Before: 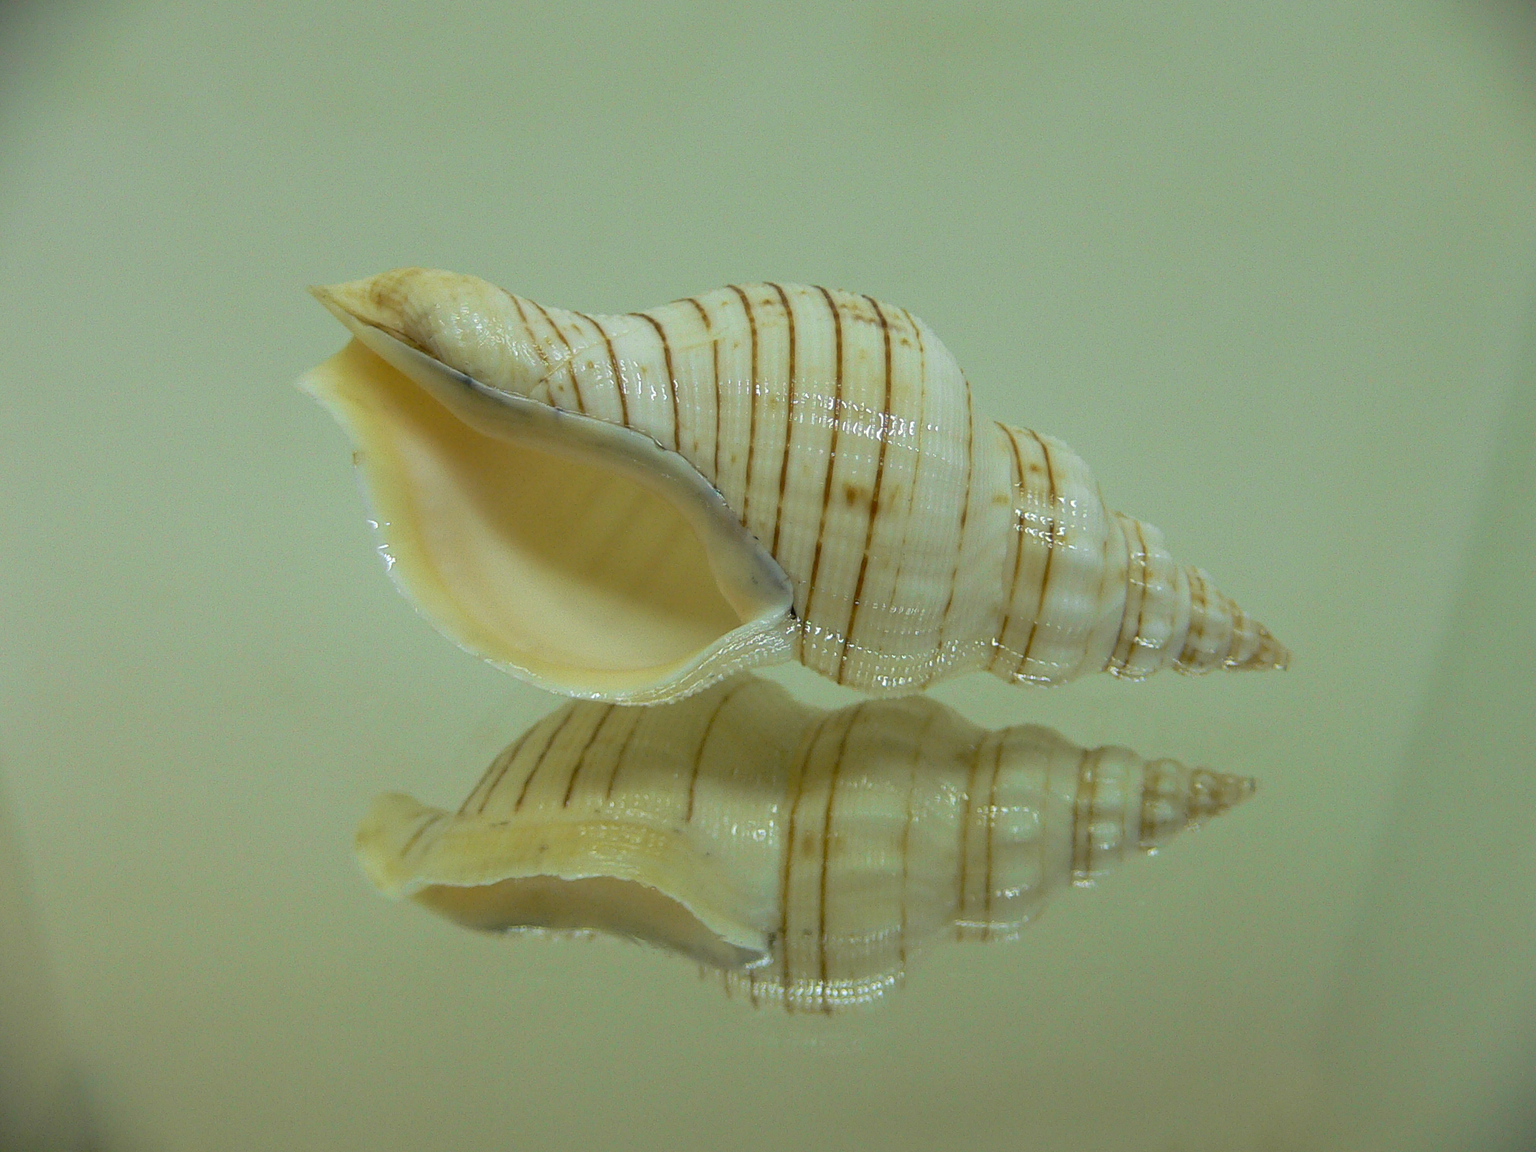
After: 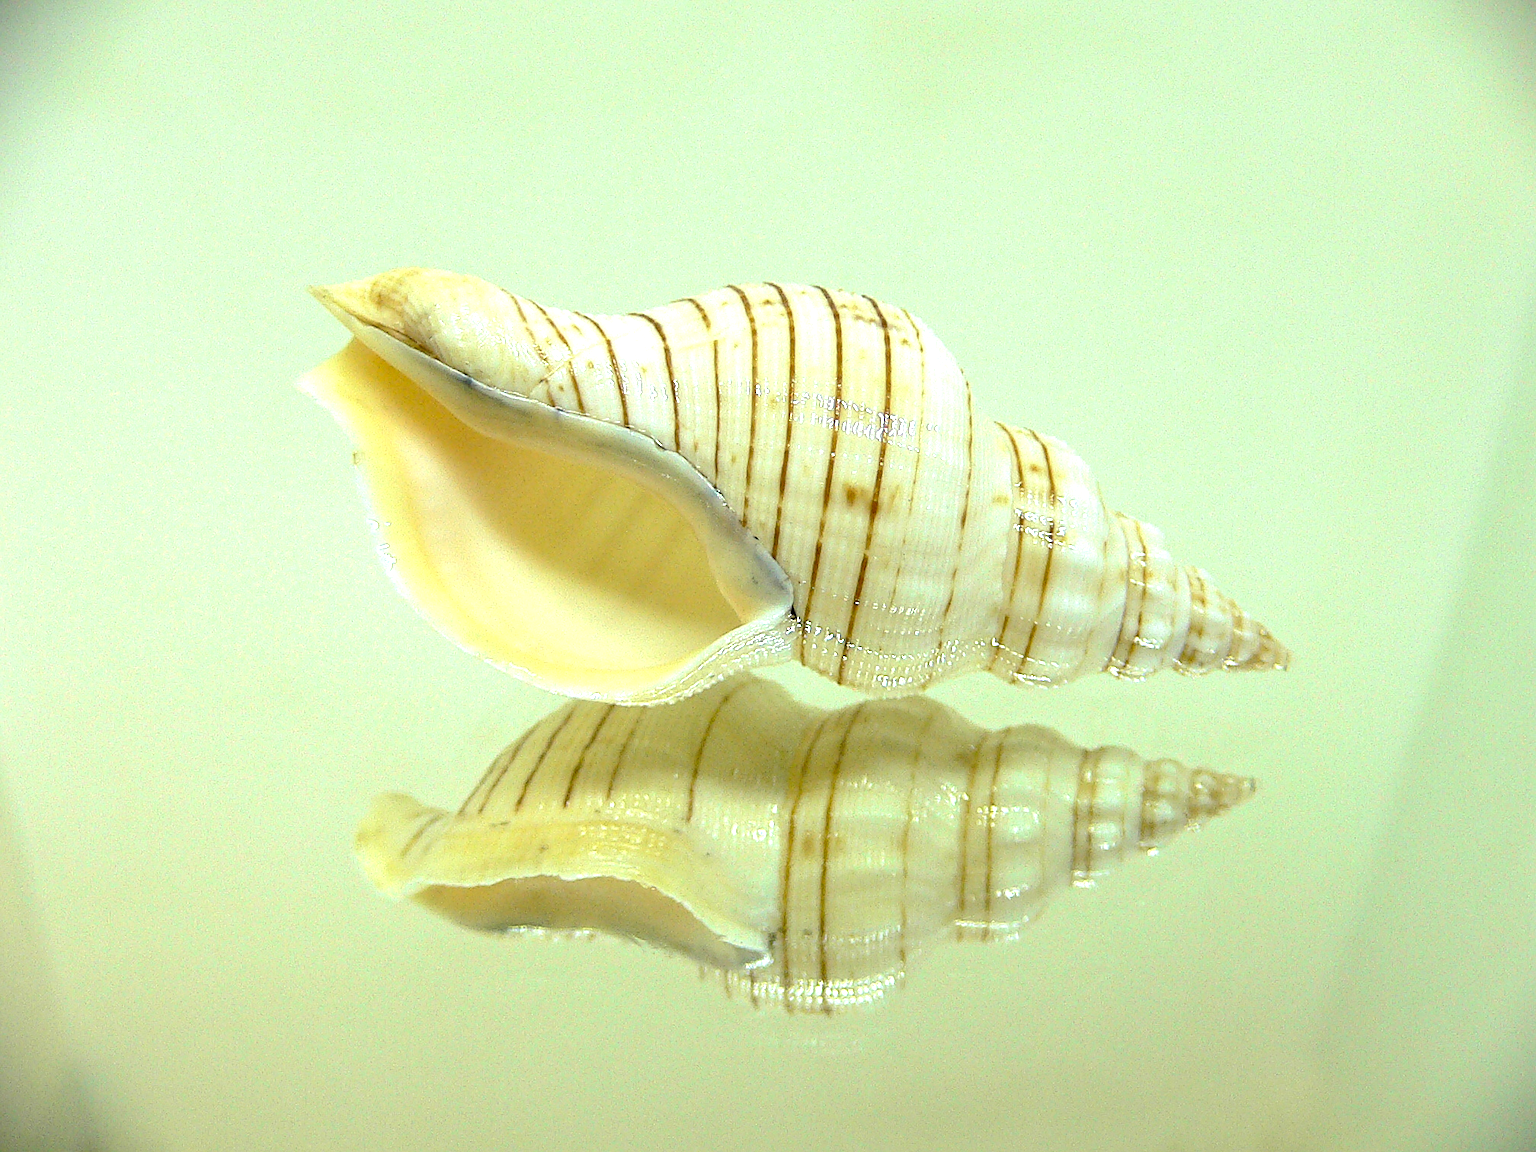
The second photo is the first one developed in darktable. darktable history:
levels: levels [0, 0.374, 0.749]
sharpen: on, module defaults
exposure: black level correction 0.001, exposure 0.3 EV, compensate highlight preservation false
